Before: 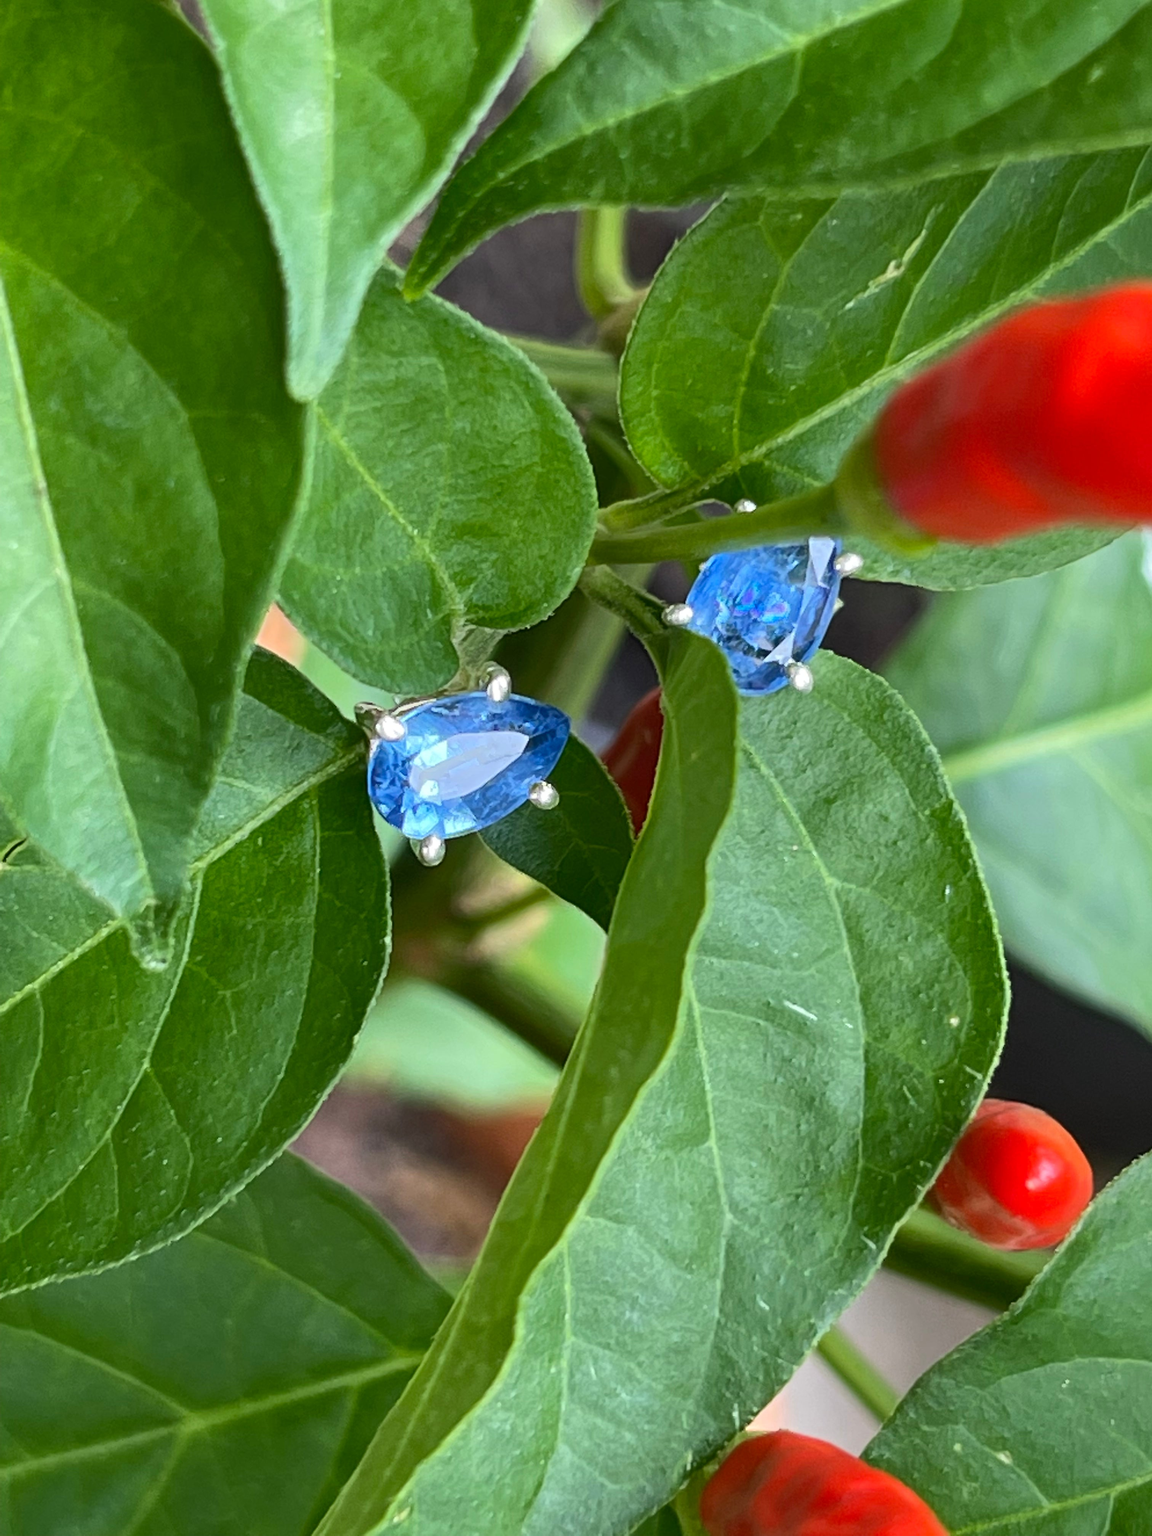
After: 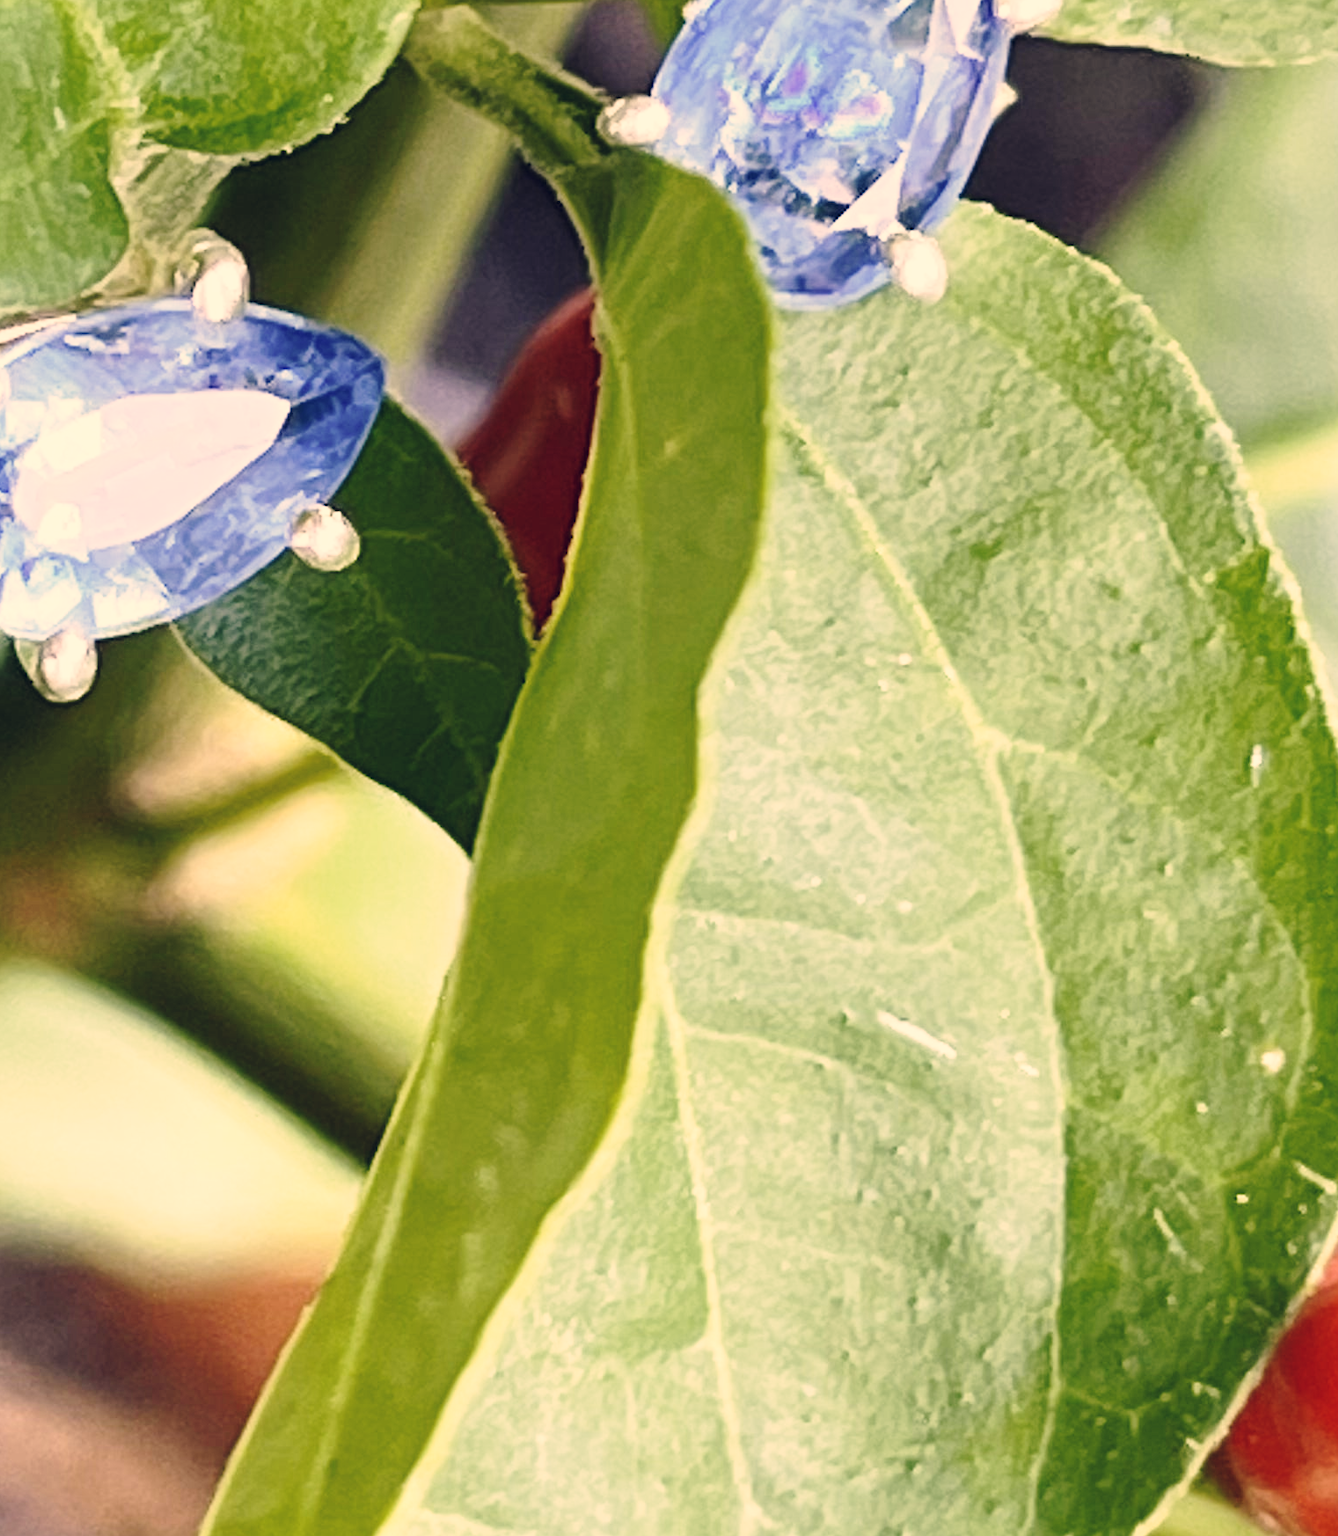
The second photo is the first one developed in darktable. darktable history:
exposure: exposure 0.15 EV, compensate highlight preservation false
base curve: curves: ch0 [(0, 0) (0.028, 0.03) (0.121, 0.232) (0.46, 0.748) (0.859, 0.968) (1, 1)], preserve colors none
crop: left 35.03%, top 36.625%, right 14.663%, bottom 20.057%
color correction: highlights a* 19.59, highlights b* 27.49, shadows a* 3.46, shadows b* -17.28, saturation 0.73
